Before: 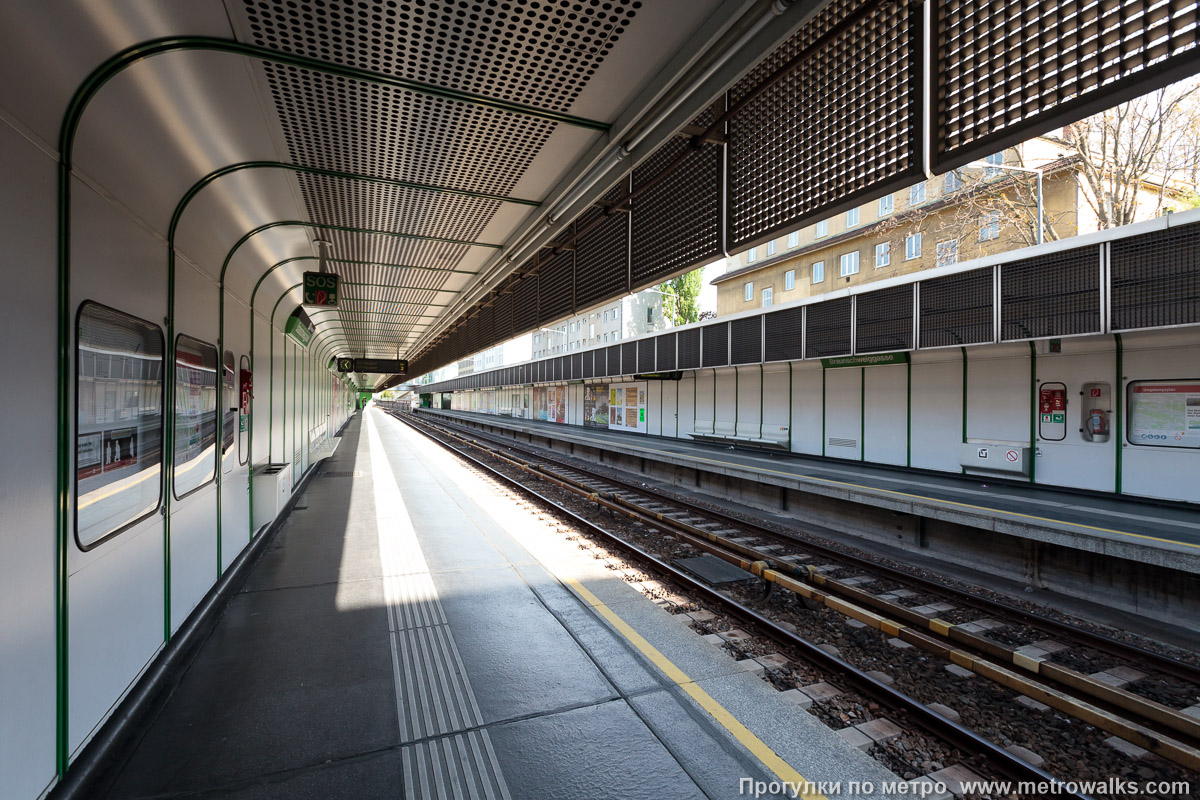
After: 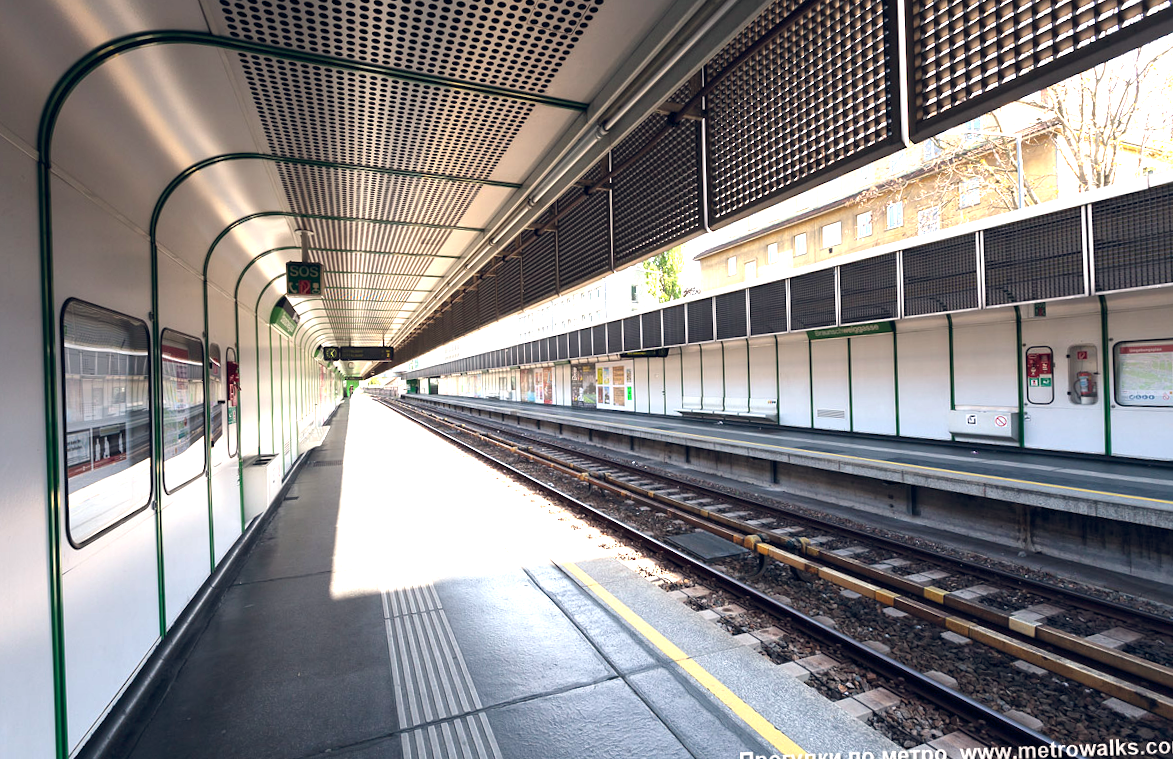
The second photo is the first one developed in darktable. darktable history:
exposure: black level correction 0, exposure 1.1 EV, compensate exposure bias true, compensate highlight preservation false
color balance rgb: shadows lift › hue 87.51°, highlights gain › chroma 1.62%, highlights gain › hue 55.1°, global offset › chroma 0.1%, global offset › hue 253.66°, linear chroma grading › global chroma 0.5%
rotate and perspective: rotation -2°, crop left 0.022, crop right 0.978, crop top 0.049, crop bottom 0.951
